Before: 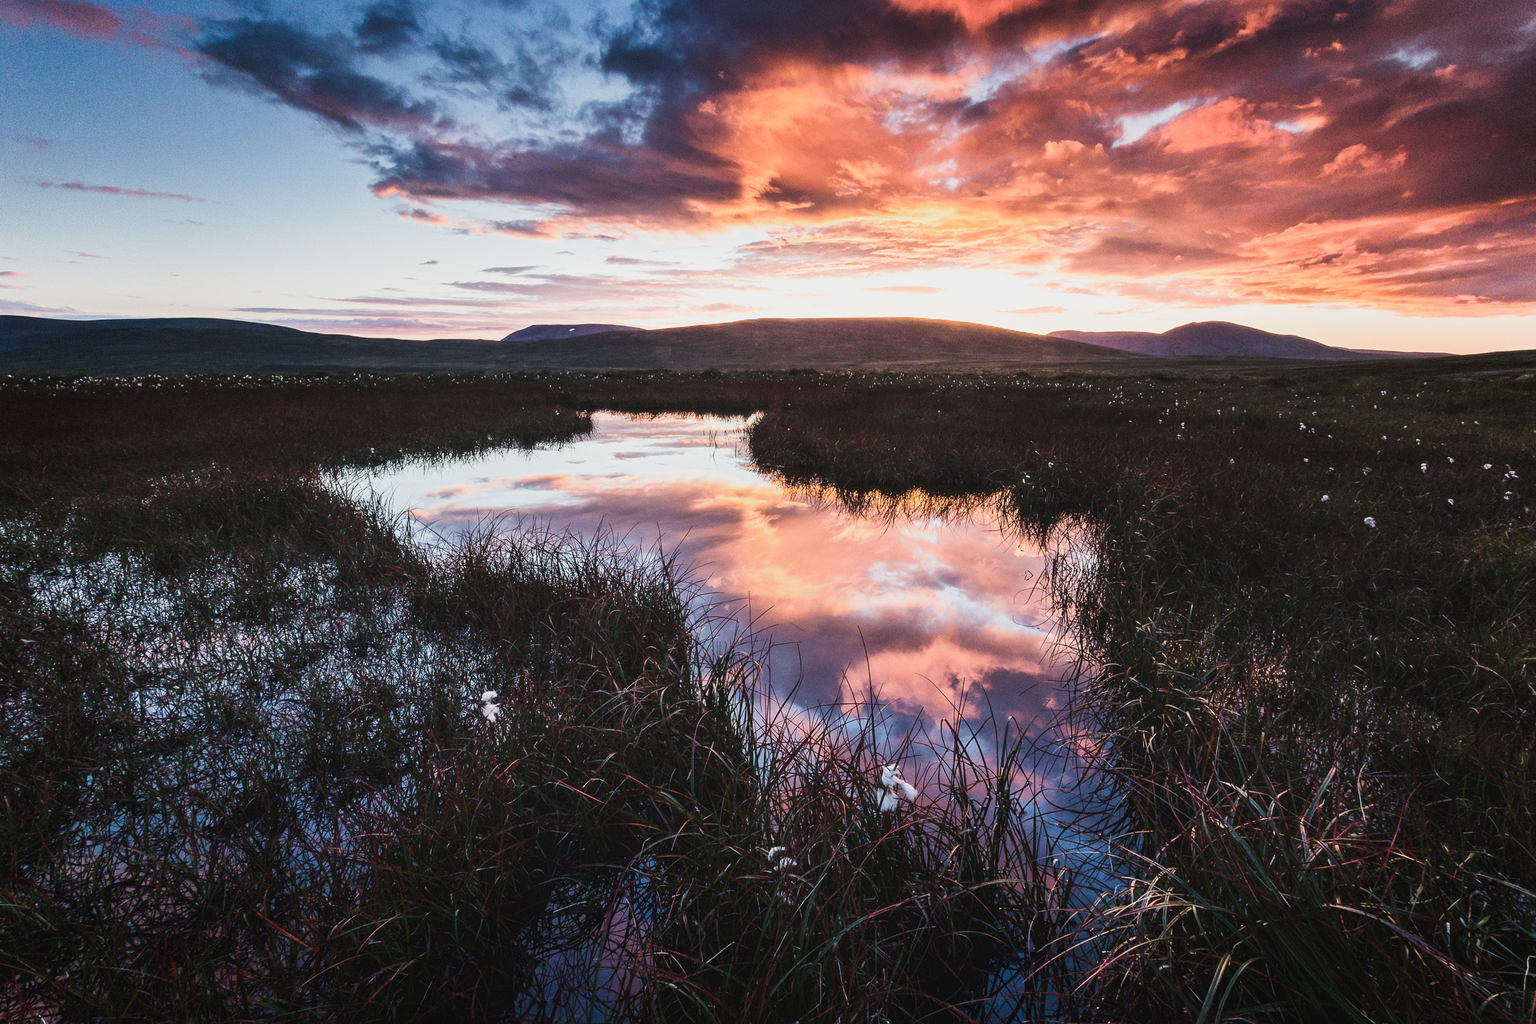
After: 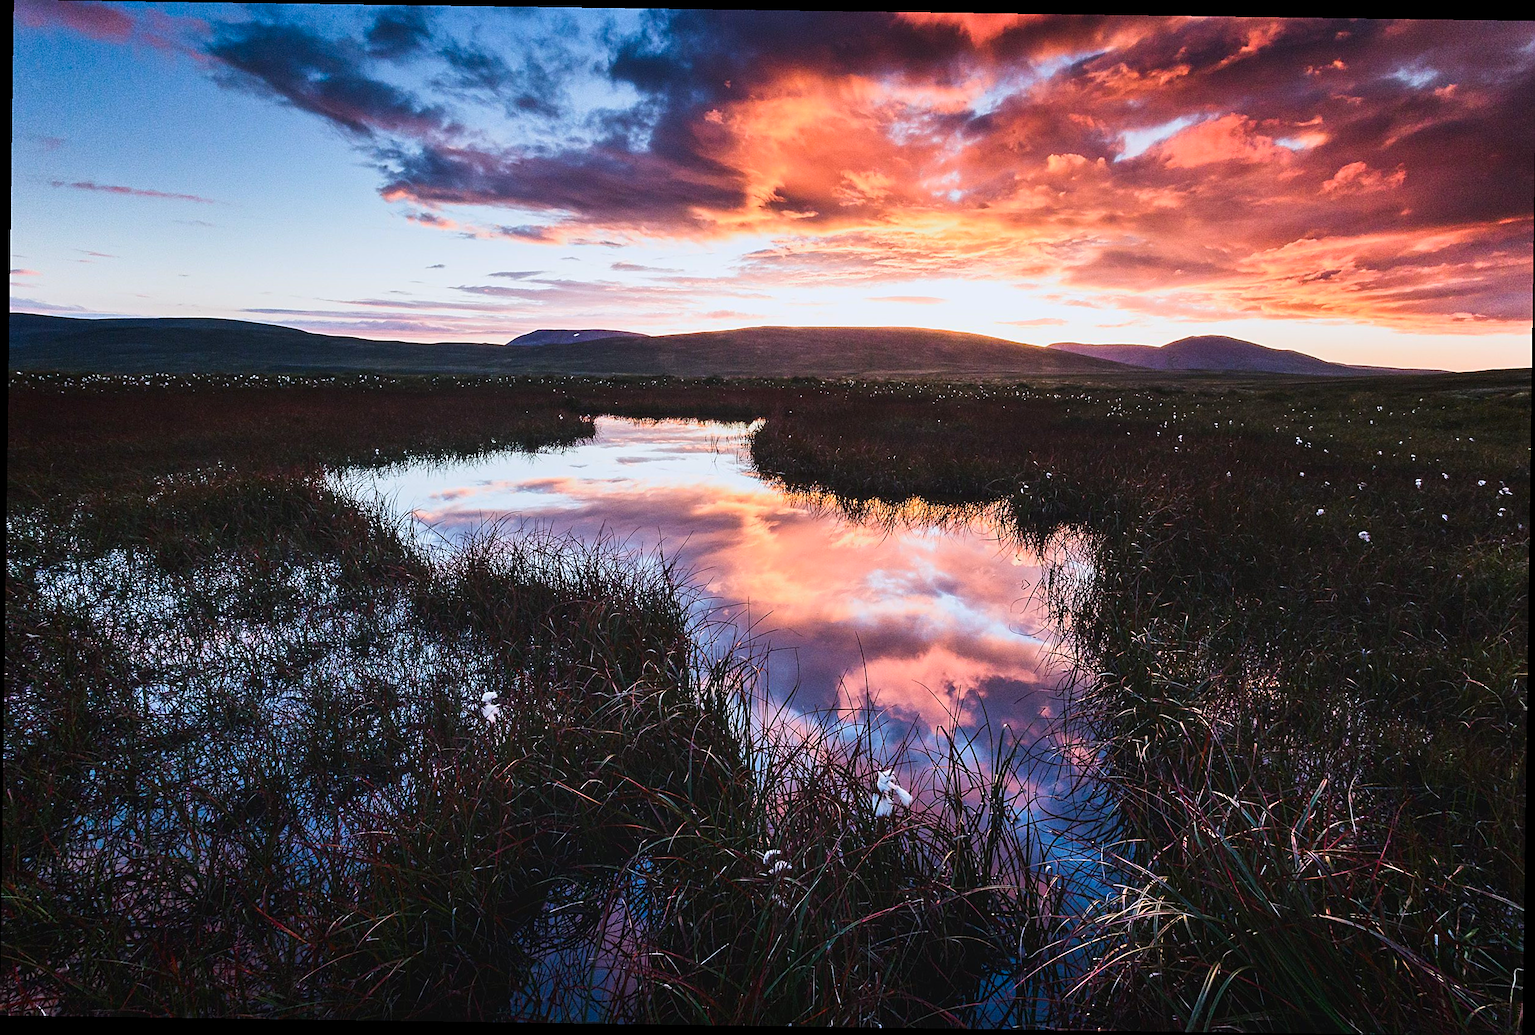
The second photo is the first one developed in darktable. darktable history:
contrast brightness saturation: contrast 0.09, saturation 0.28
white balance: red 0.983, blue 1.036
rotate and perspective: rotation 0.8°, automatic cropping off
sharpen: on, module defaults
